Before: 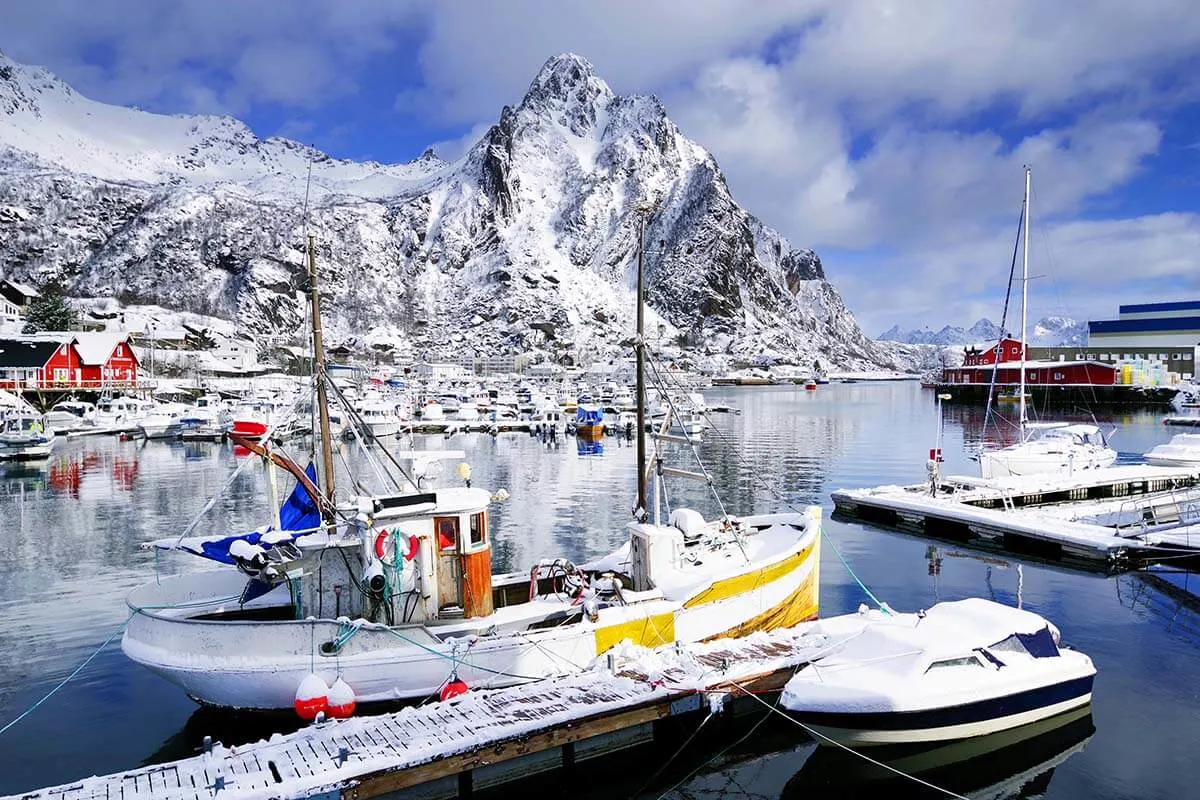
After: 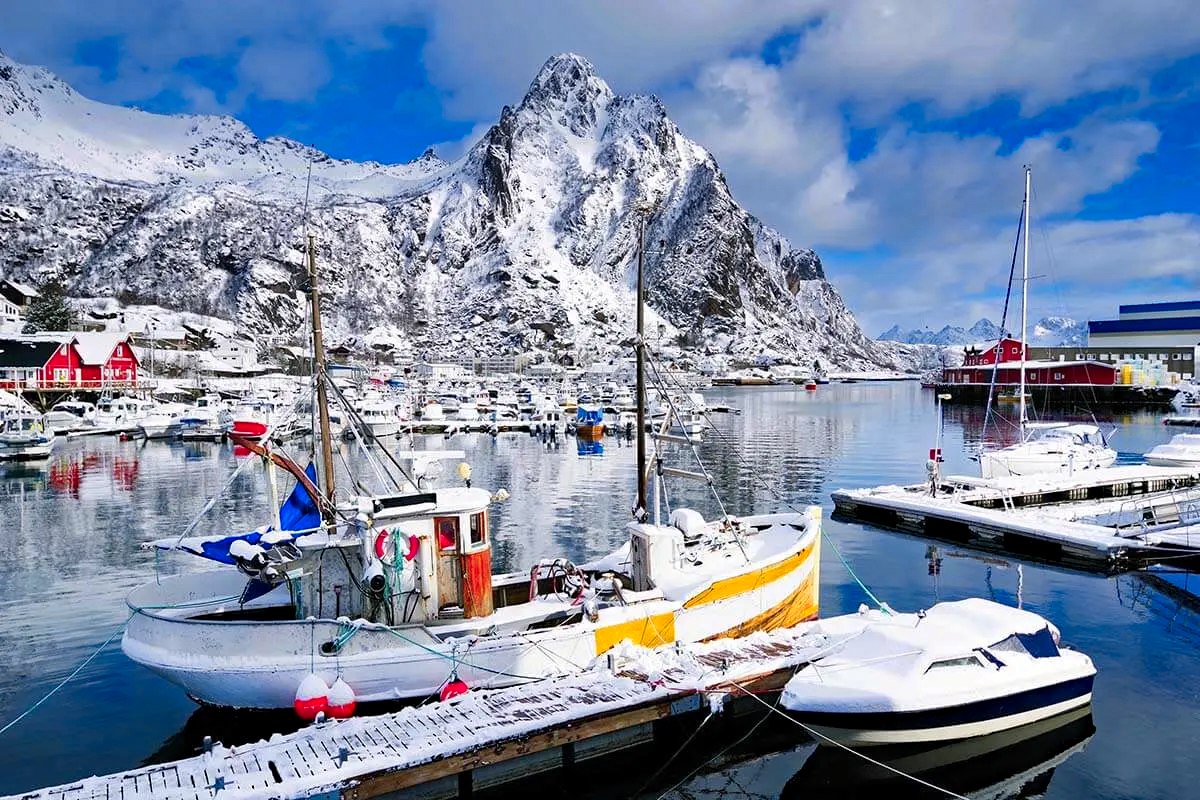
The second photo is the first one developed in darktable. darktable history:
haze removal: strength 0.285, distance 0.251, compatibility mode true, adaptive false
color zones: curves: ch1 [(0.29, 0.492) (0.373, 0.185) (0.509, 0.481)]; ch2 [(0.25, 0.462) (0.749, 0.457)]
shadows and highlights: soften with gaussian
